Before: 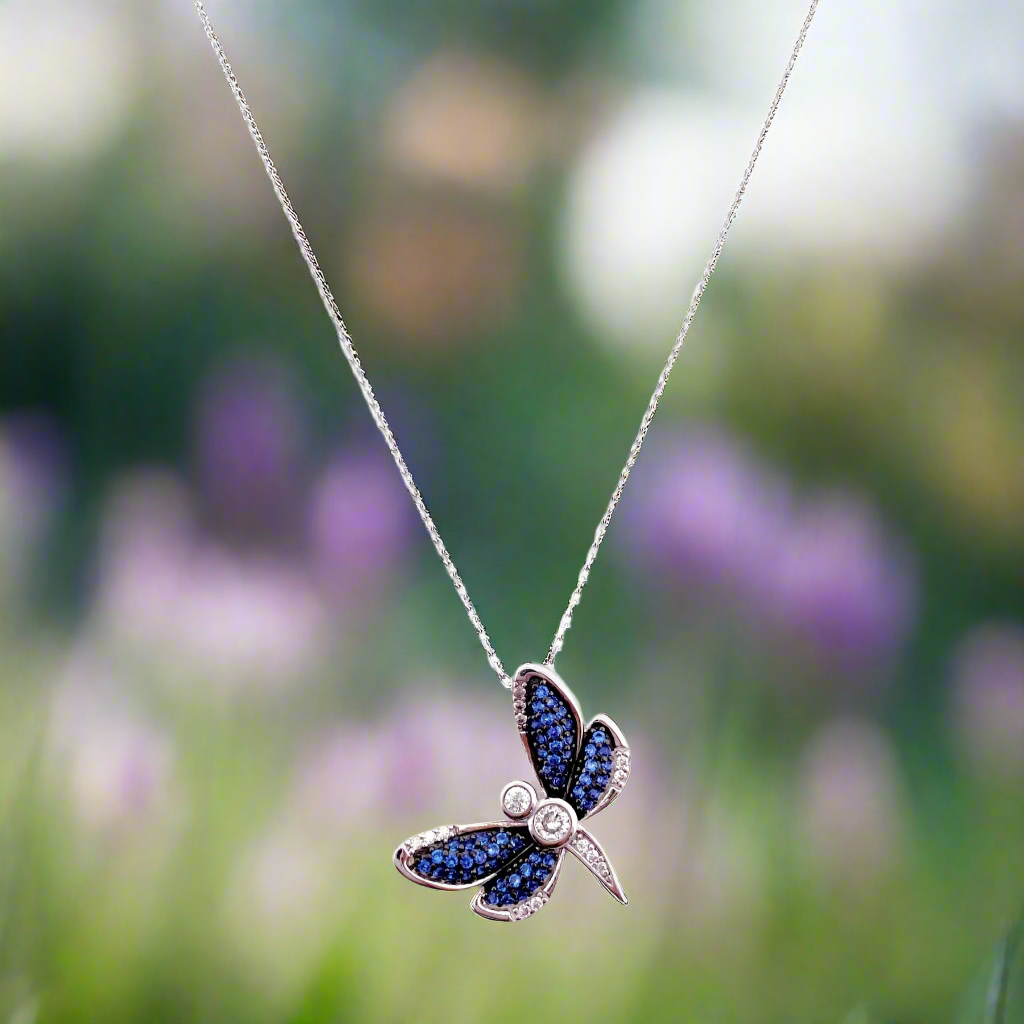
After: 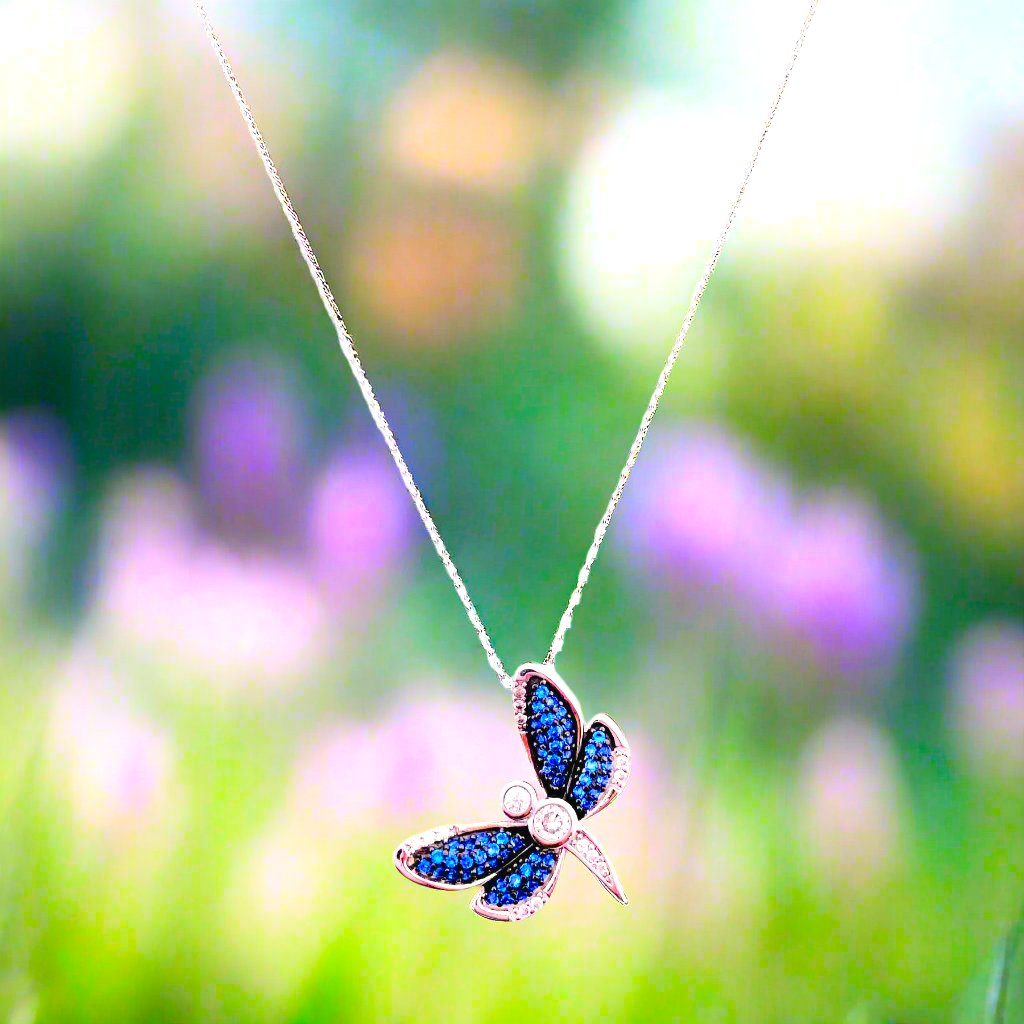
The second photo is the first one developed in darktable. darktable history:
contrast brightness saturation: contrast 0.2, brightness 0.2, saturation 0.8
exposure: black level correction 0, exposure 0.6 EV, compensate exposure bias true, compensate highlight preservation false
